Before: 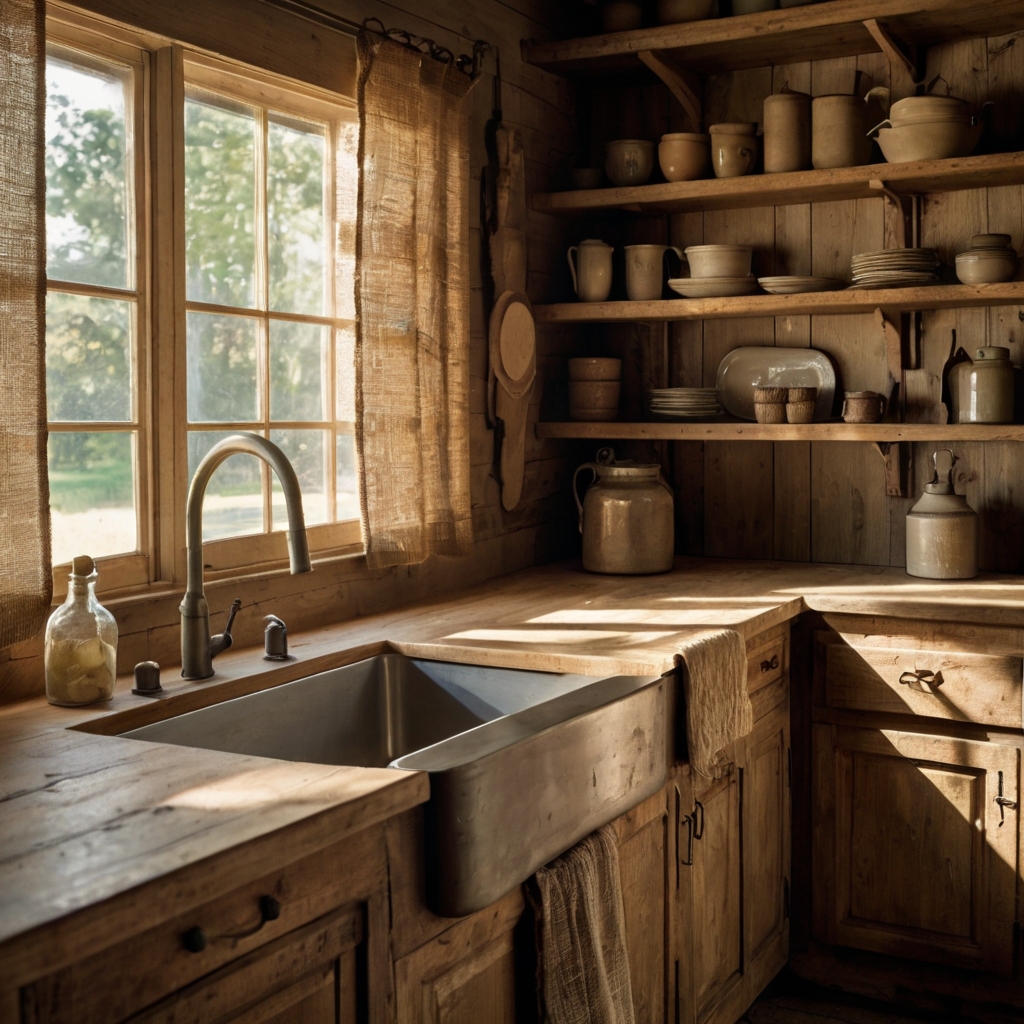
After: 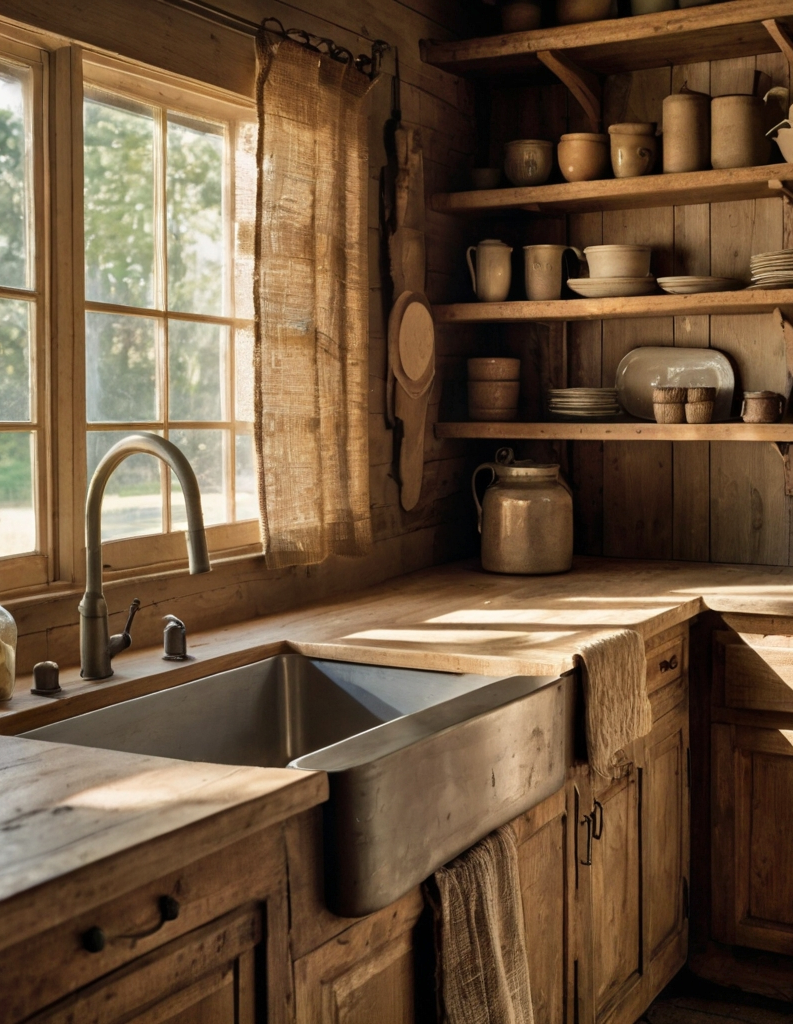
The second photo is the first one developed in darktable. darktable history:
crop: left 9.88%, right 12.664%
shadows and highlights: soften with gaussian
